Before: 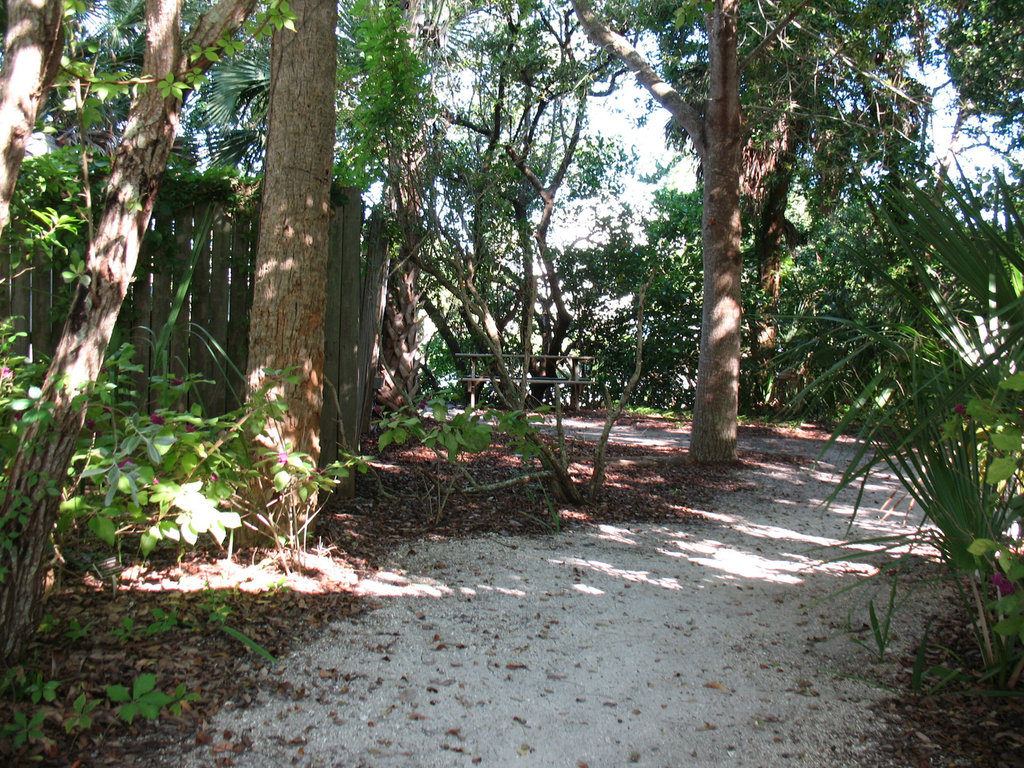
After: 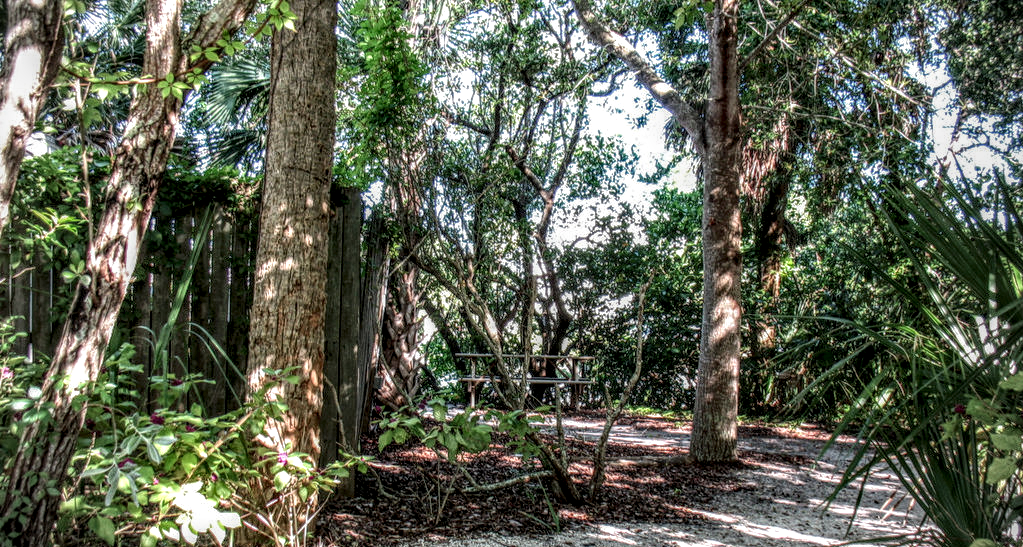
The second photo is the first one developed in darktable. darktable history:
crop: bottom 28.656%
vignetting: width/height ratio 1.1, unbound false
local contrast: highlights 2%, shadows 7%, detail 299%, midtone range 0.299
